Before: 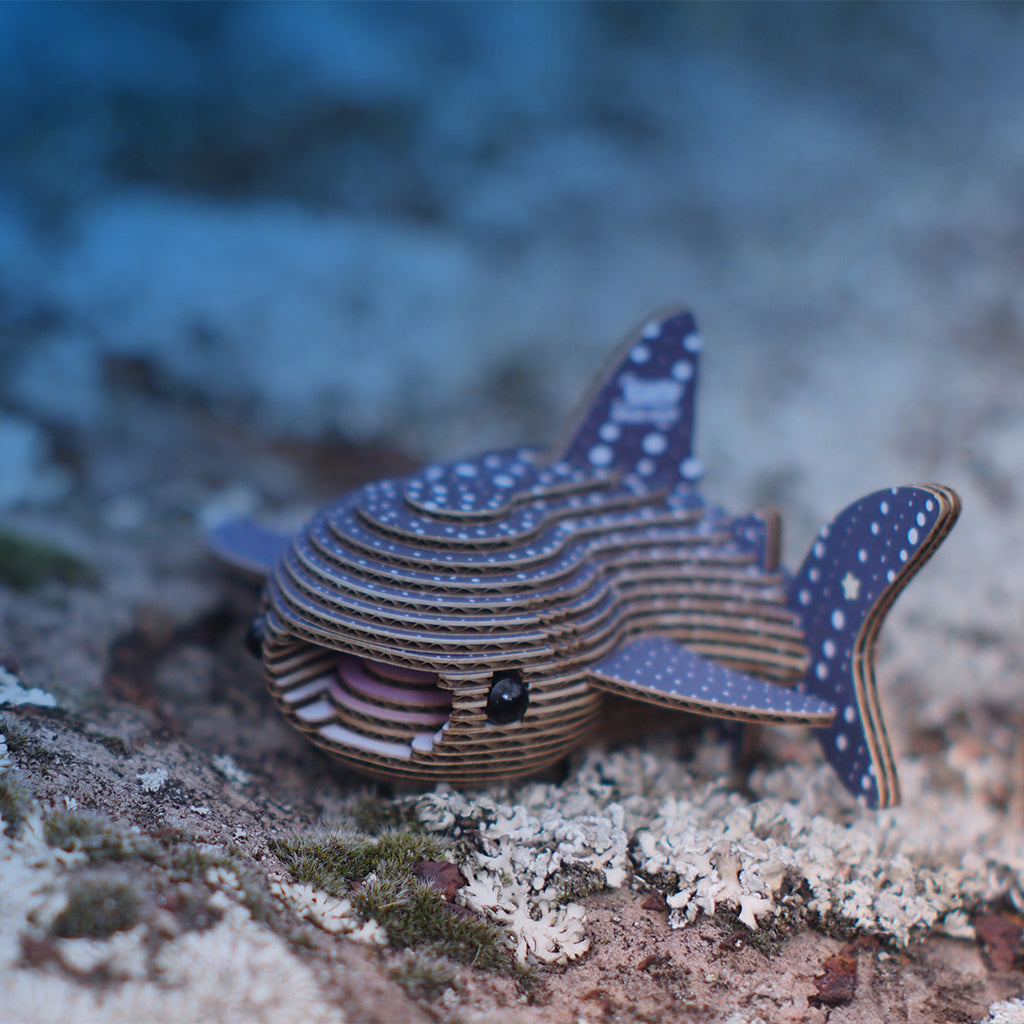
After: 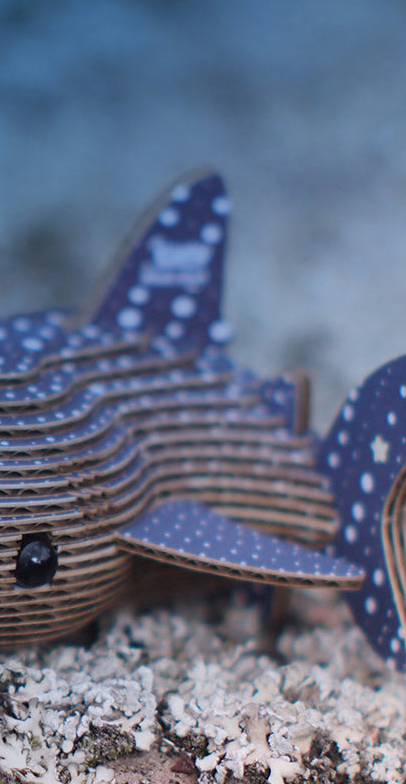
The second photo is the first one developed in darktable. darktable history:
crop: left 46.072%, top 13.409%, right 14.183%, bottom 9.99%
